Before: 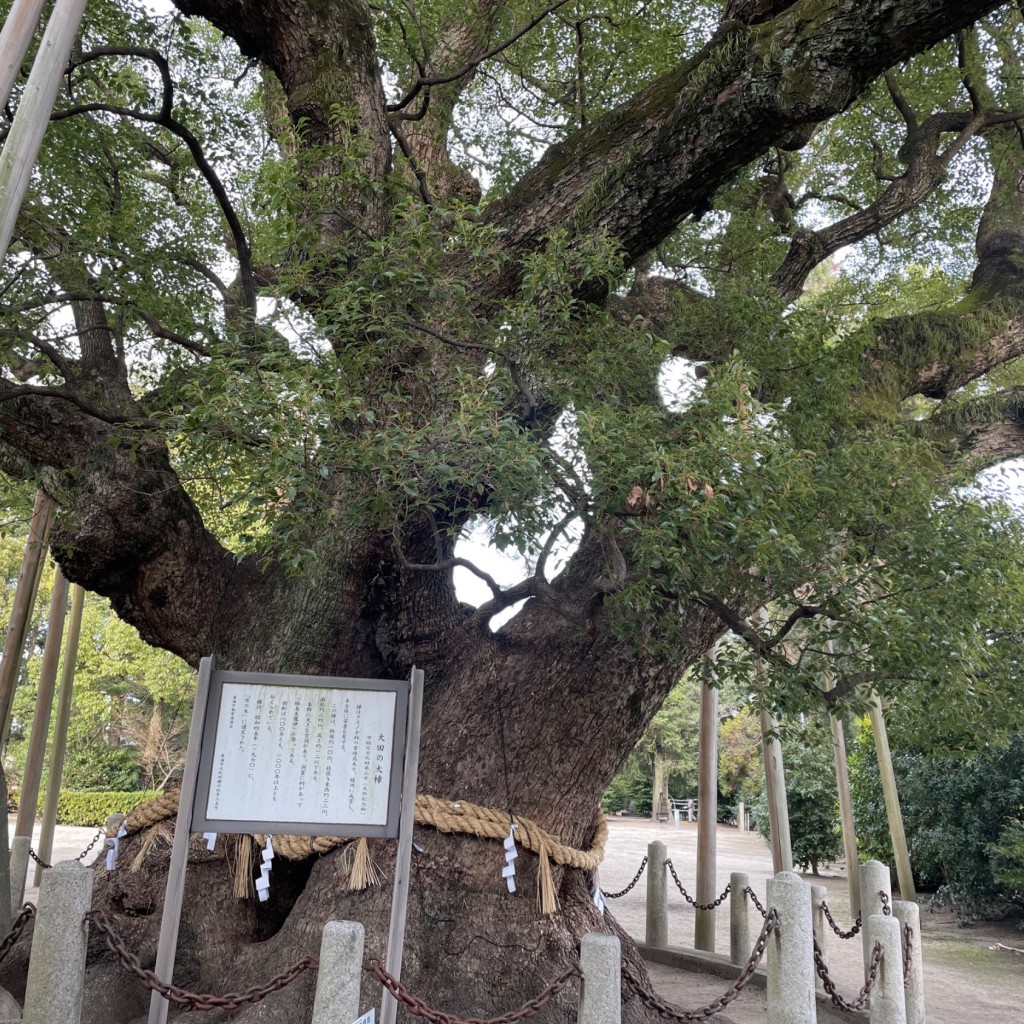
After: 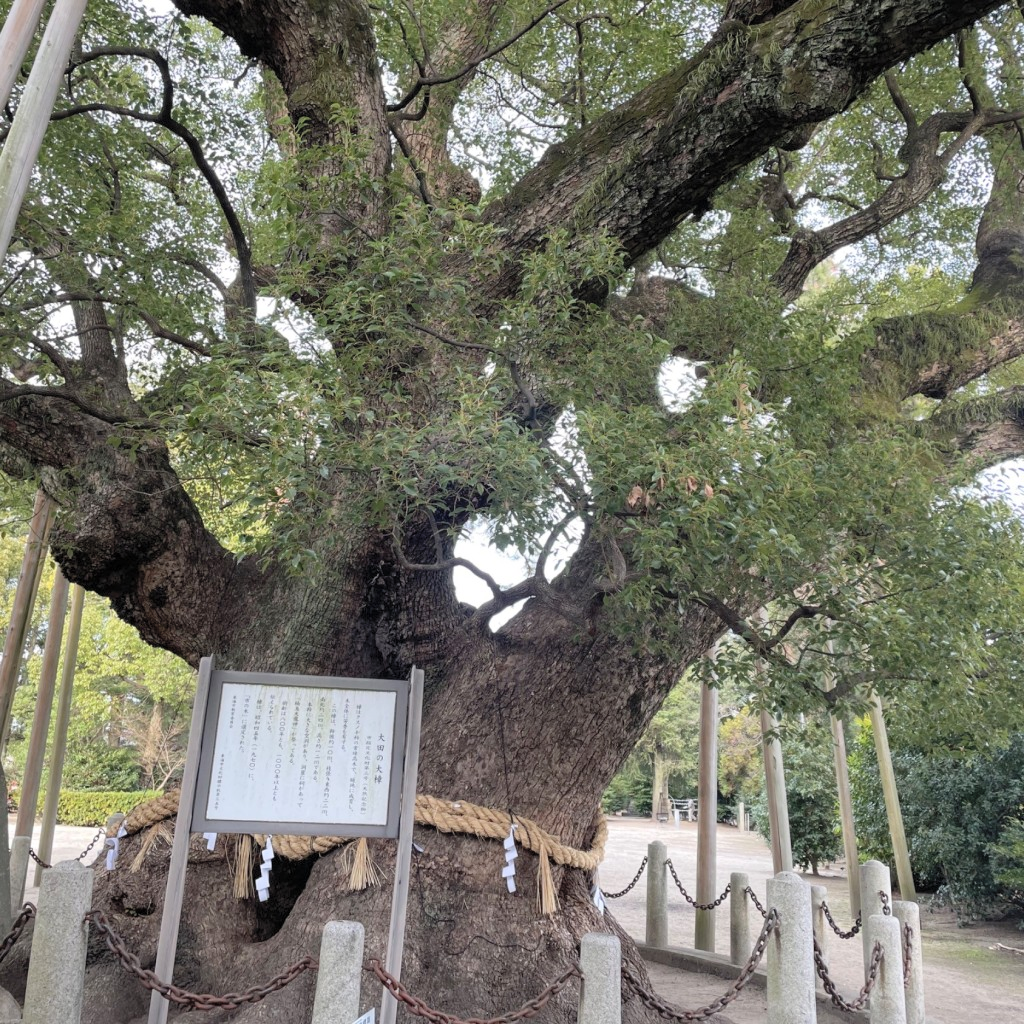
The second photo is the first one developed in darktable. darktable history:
contrast brightness saturation: brightness 0.15
tone equalizer: -8 EV -0.55 EV
